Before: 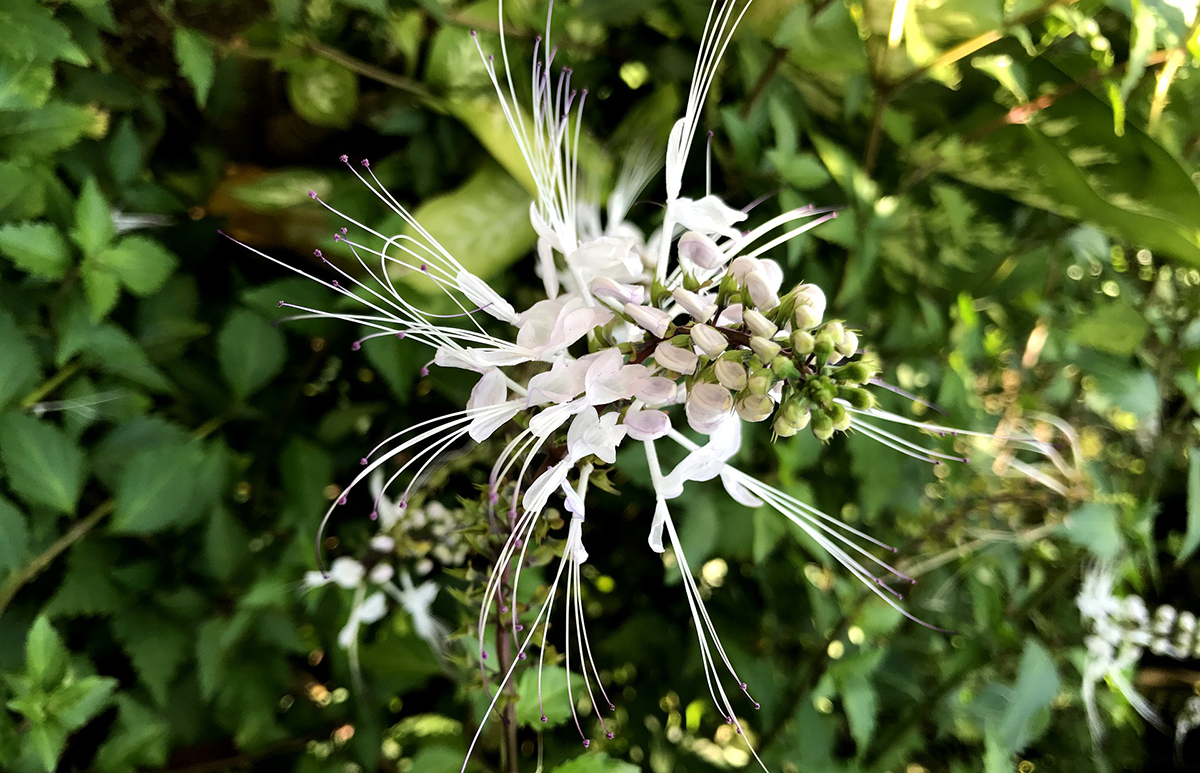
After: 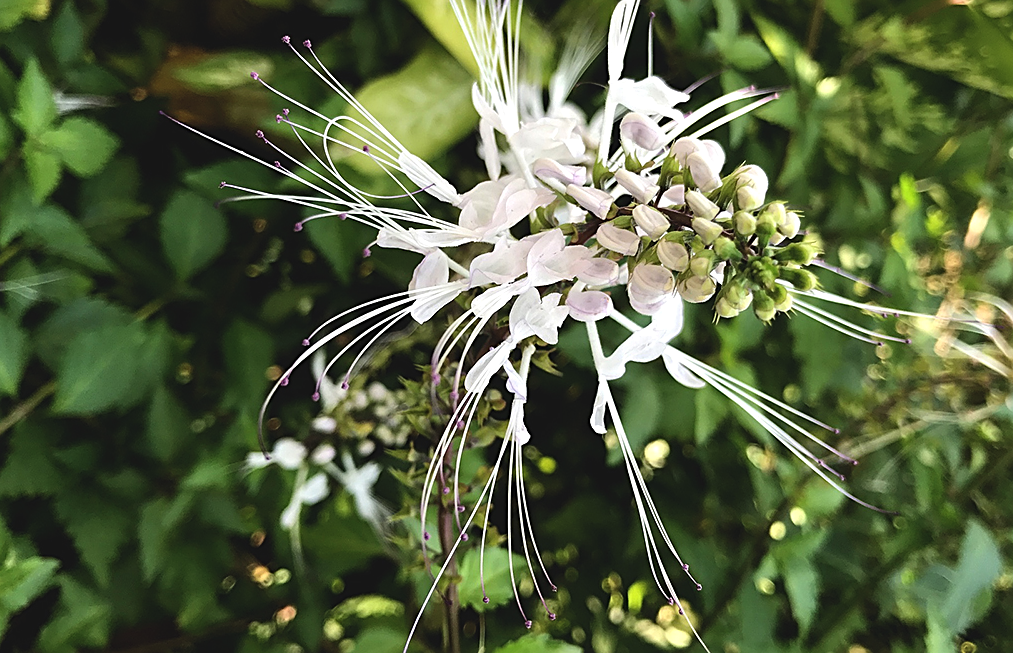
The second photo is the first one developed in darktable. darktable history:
sharpen: on, module defaults
exposure: black level correction -0.008, exposure 0.067 EV, compensate highlight preservation false
crop and rotate: left 4.842%, top 15.51%, right 10.668%
